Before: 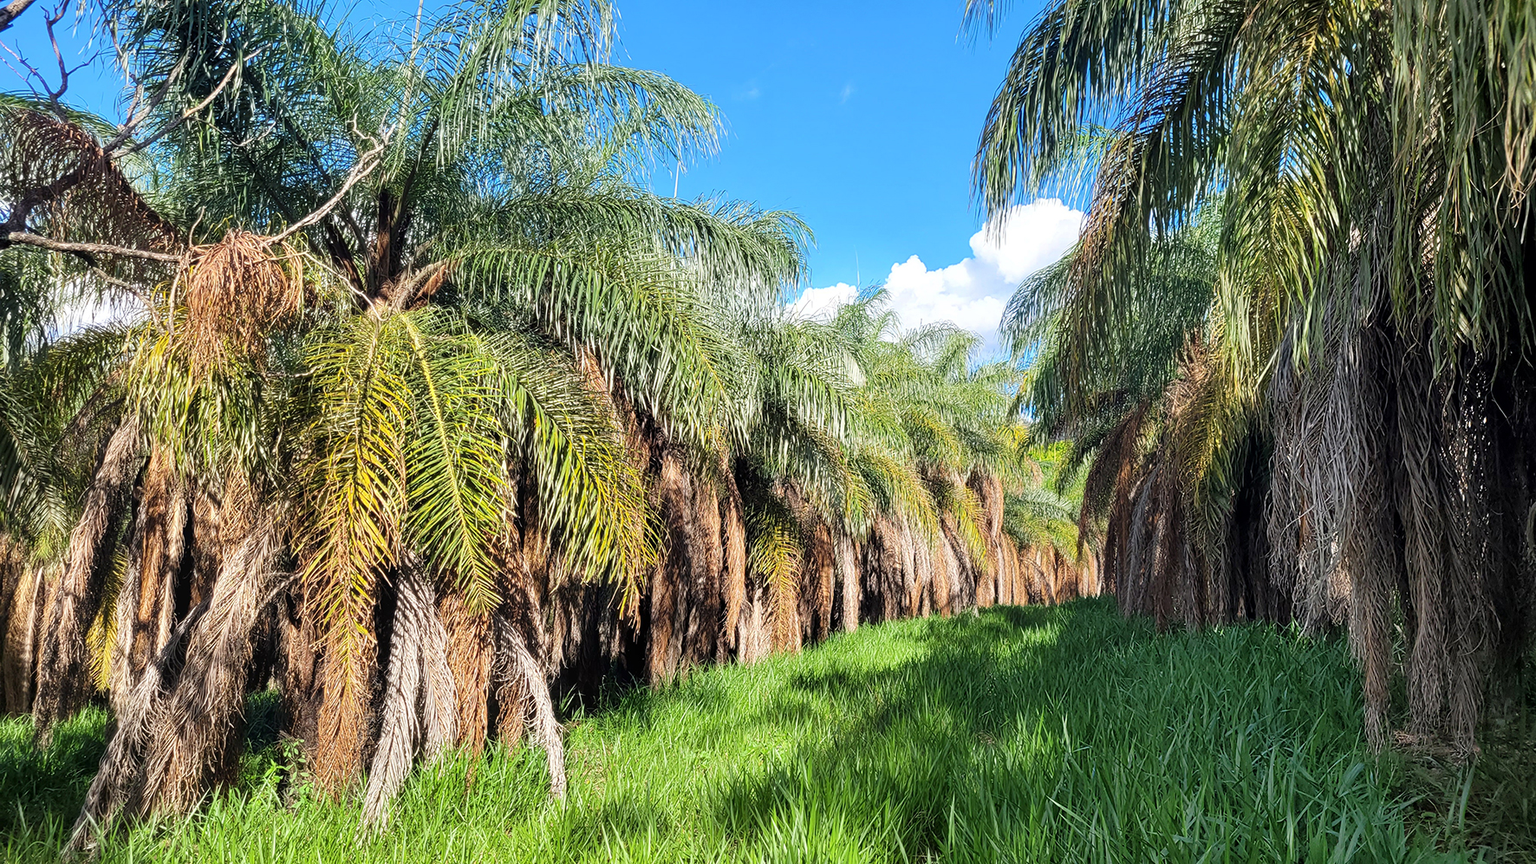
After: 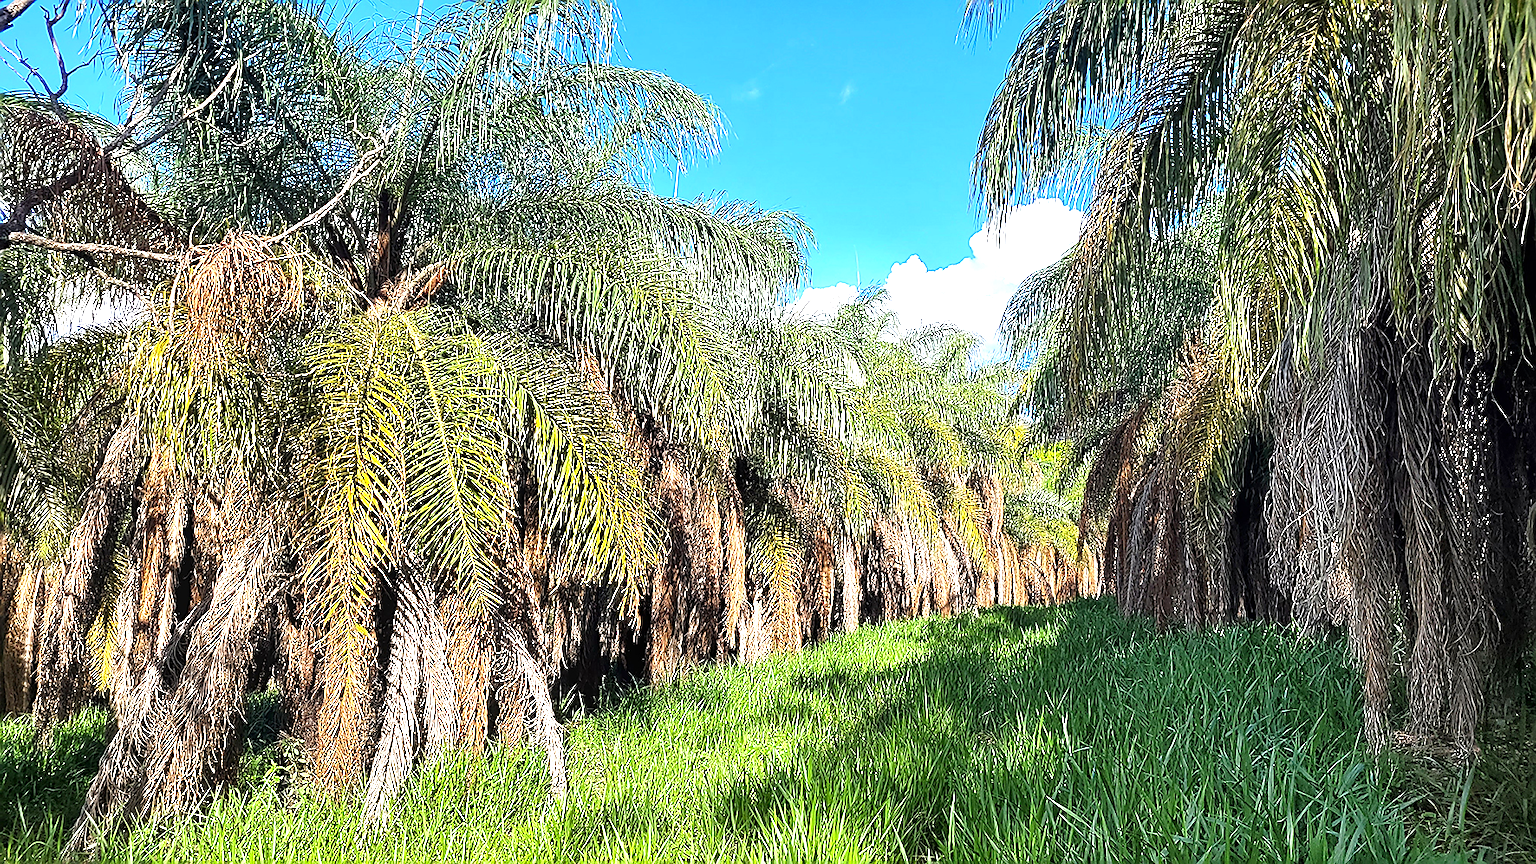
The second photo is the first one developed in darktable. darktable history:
sharpen: radius 1.403, amount 1.258, threshold 0.704
tone equalizer: on, module defaults
color balance rgb: perceptual saturation grading › global saturation 0.982%, perceptual brilliance grading › global brilliance 19.49%
exposure: black level correction 0, exposure 0 EV, compensate exposure bias true, compensate highlight preservation false
